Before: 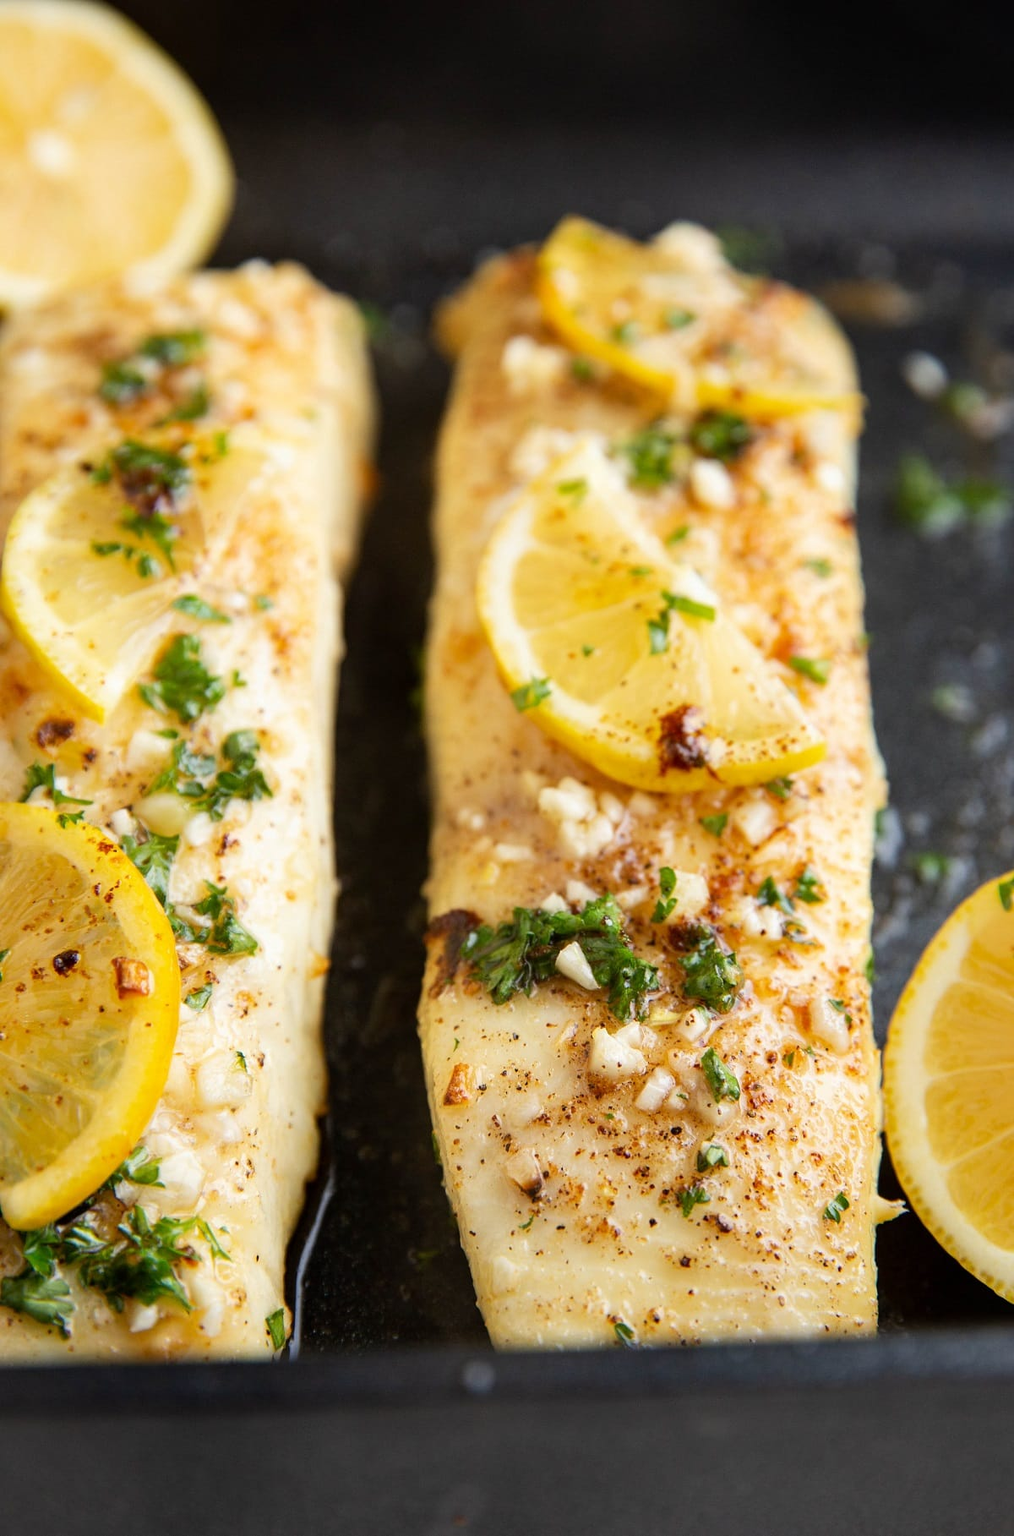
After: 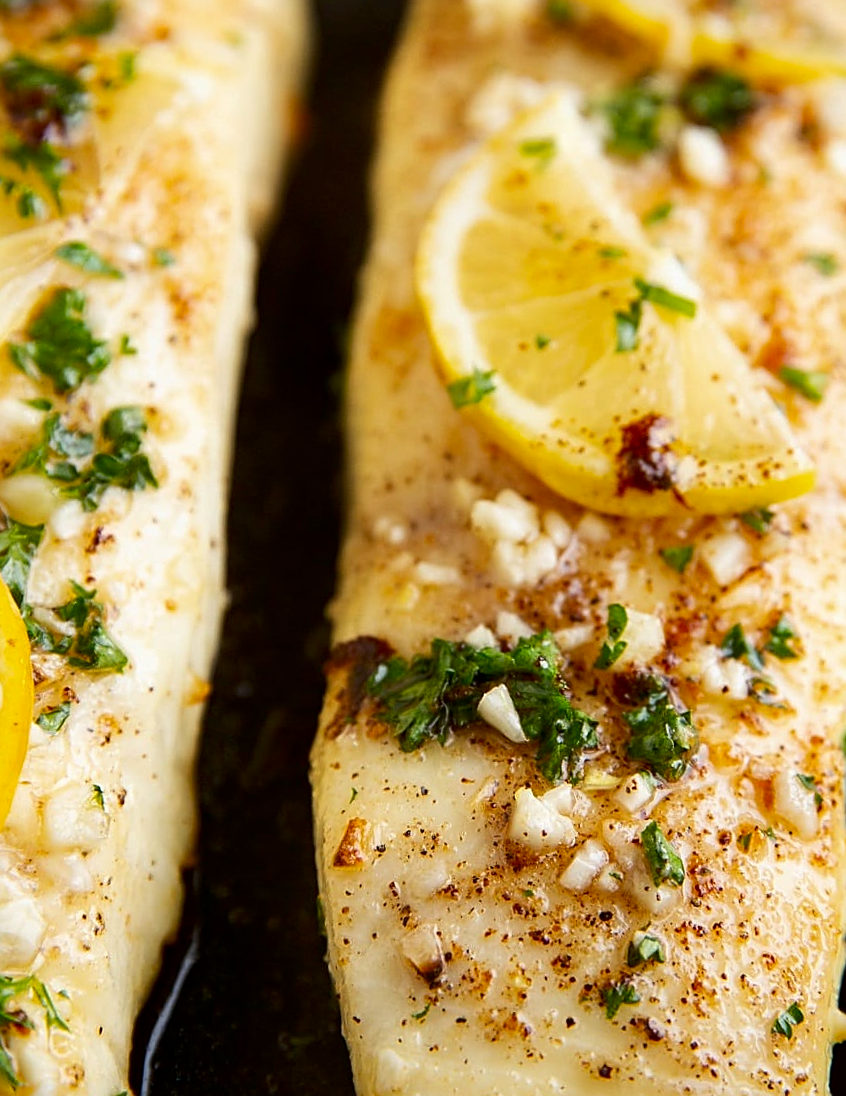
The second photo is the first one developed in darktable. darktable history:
contrast brightness saturation: contrast 0.066, brightness -0.125, saturation 0.056
exposure: black level correction 0.001, compensate exposure bias true, compensate highlight preservation false
crop and rotate: angle -4.14°, left 9.768%, top 21.193%, right 12.203%, bottom 12.031%
sharpen: on, module defaults
